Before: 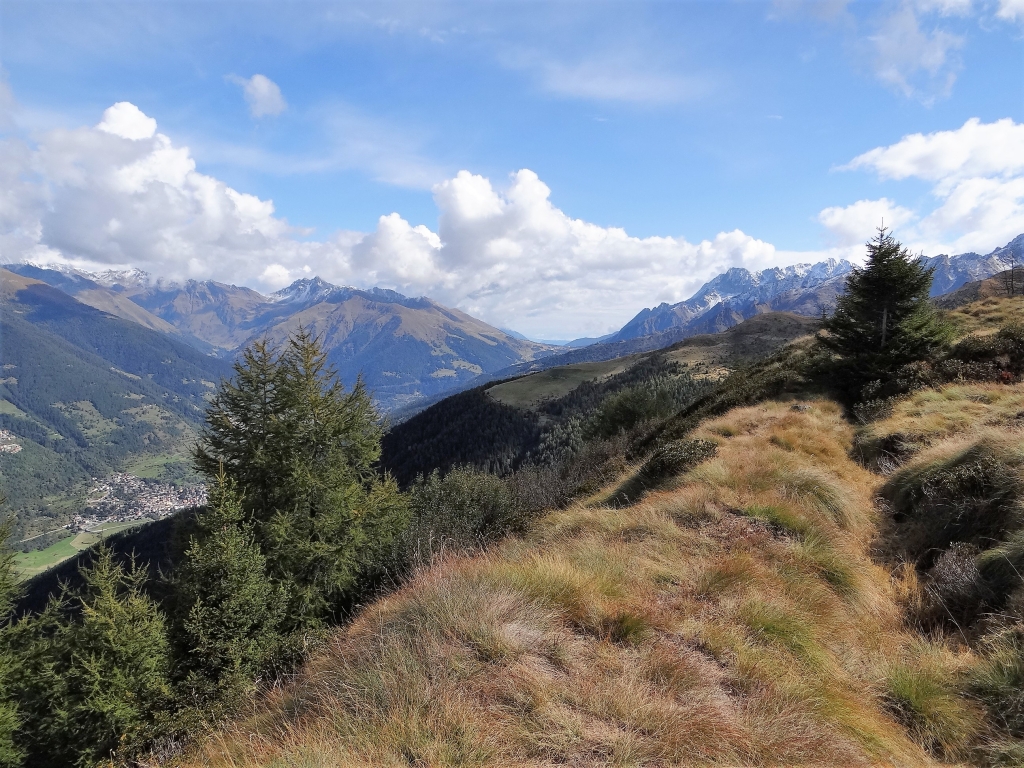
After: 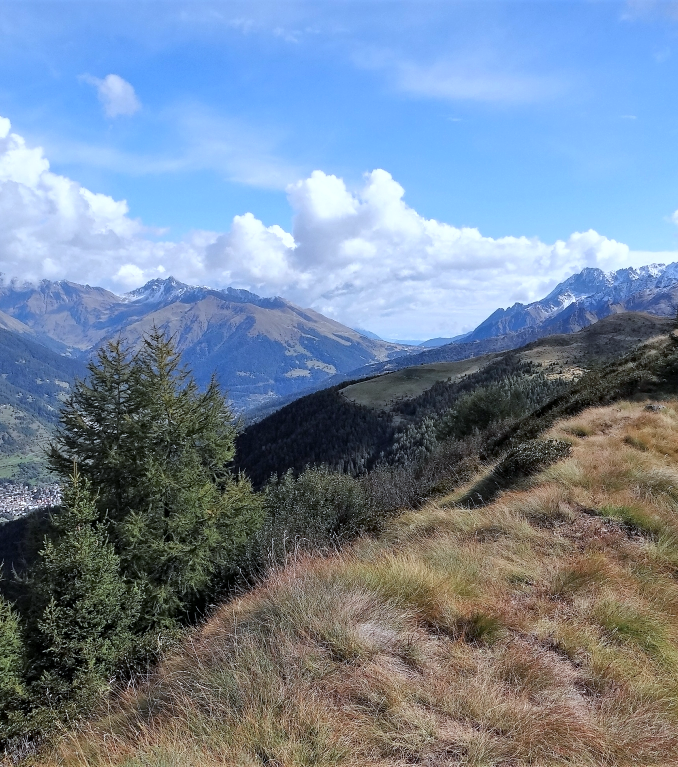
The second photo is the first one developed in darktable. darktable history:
color calibration: gray › normalize channels true, x 0.37, y 0.382, temperature 4308.35 K, gamut compression 0.018
crop and rotate: left 14.331%, right 19.4%
contrast equalizer: y [[0.5, 0.501, 0.532, 0.538, 0.54, 0.541], [0.5 ×6], [0.5 ×6], [0 ×6], [0 ×6]]
